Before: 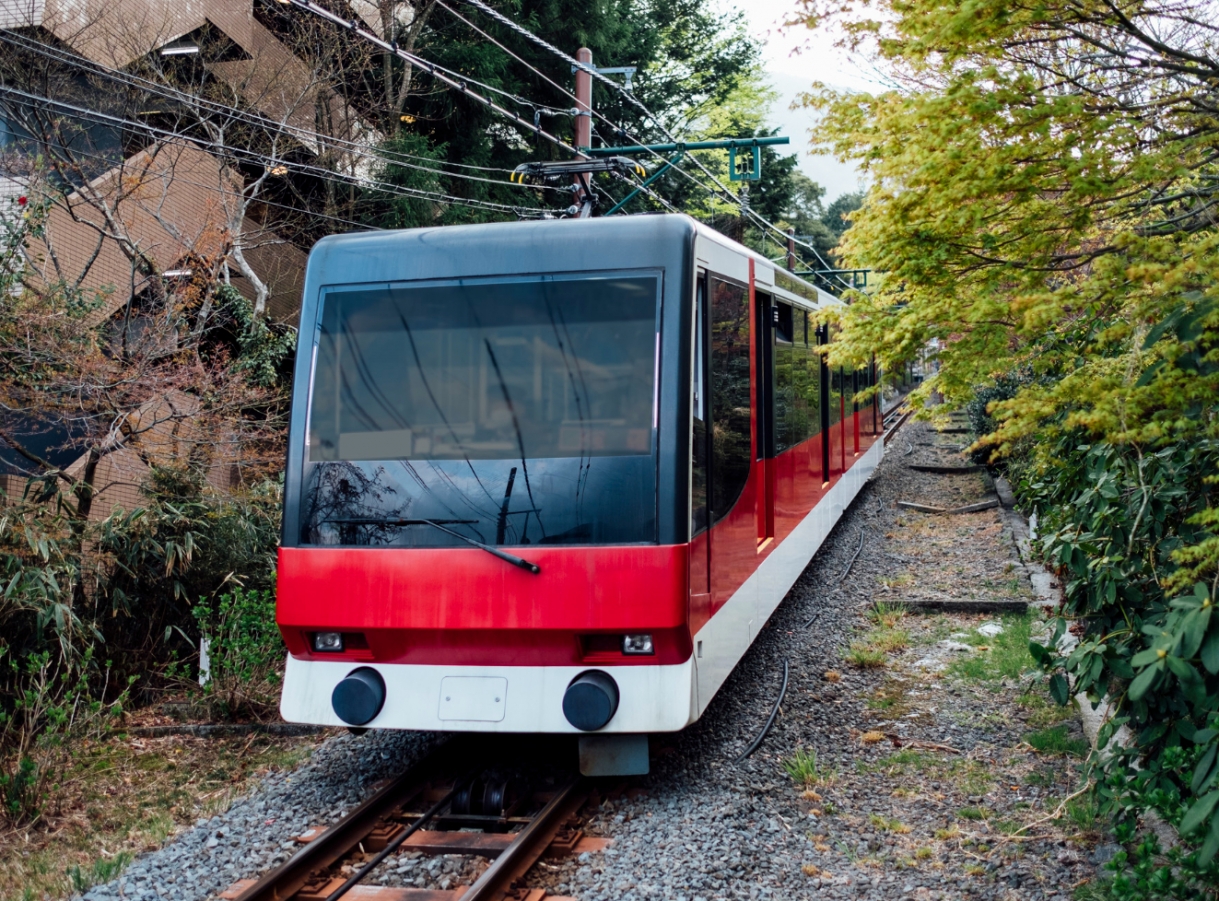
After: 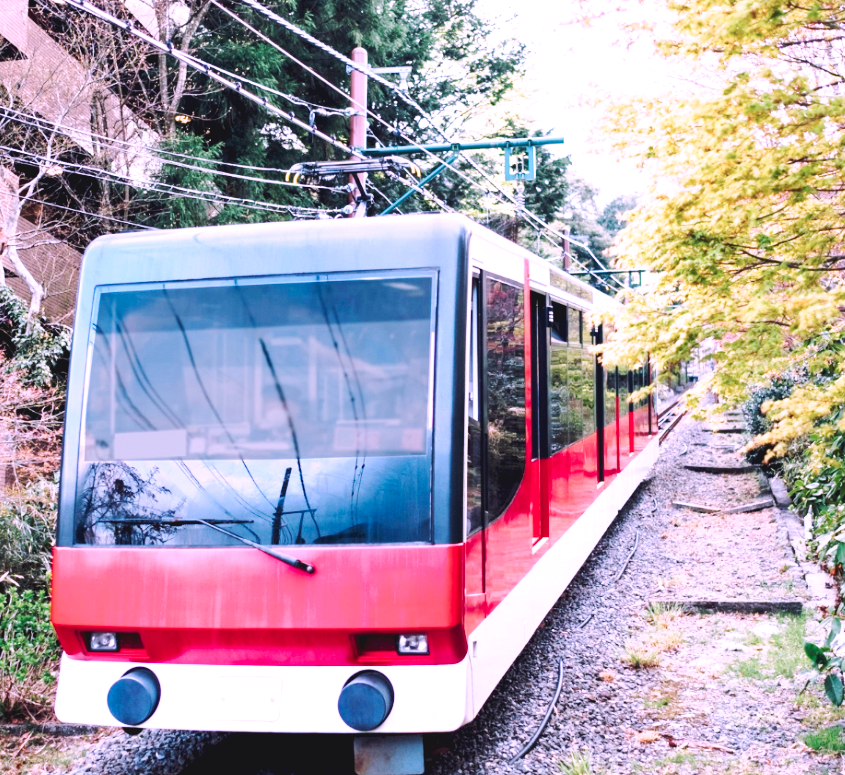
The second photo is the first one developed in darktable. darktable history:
exposure: black level correction 0.001, exposure 1.116 EV, compensate highlight preservation false
crop: left 18.479%, right 12.2%, bottom 13.971%
color correction: highlights a* 15.46, highlights b* -20.56
base curve: curves: ch0 [(0, 0.007) (0.028, 0.063) (0.121, 0.311) (0.46, 0.743) (0.859, 0.957) (1, 1)], preserve colors none
